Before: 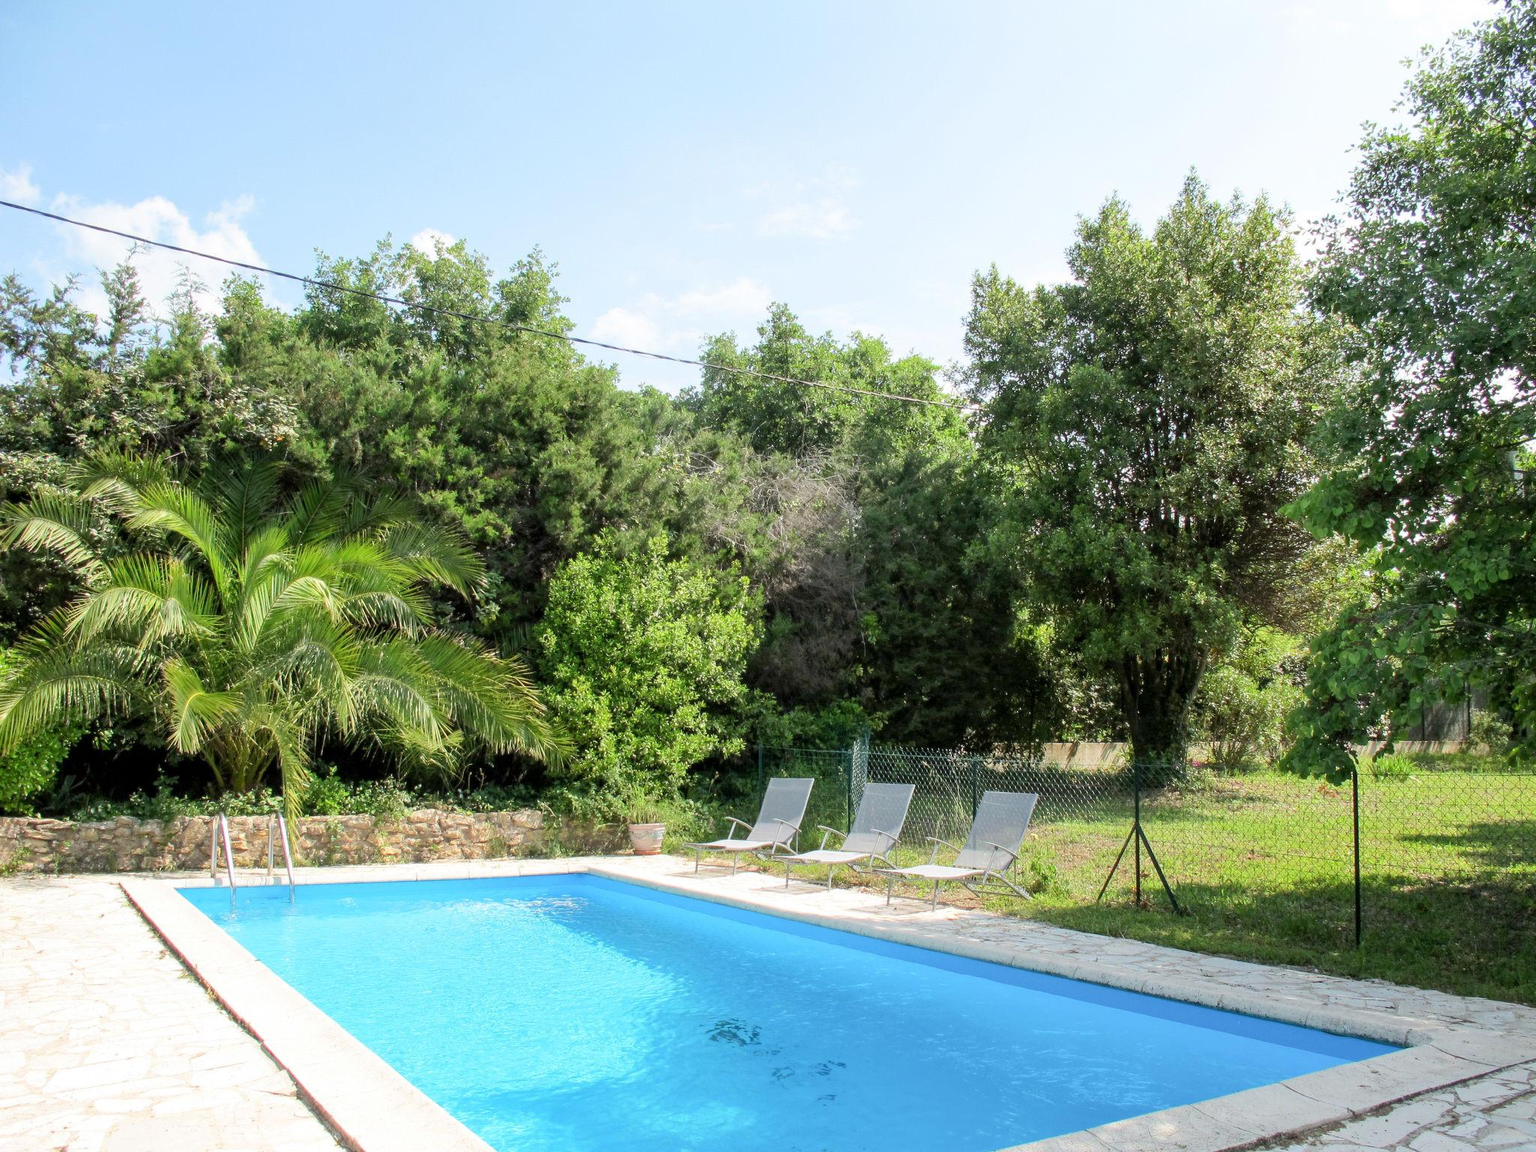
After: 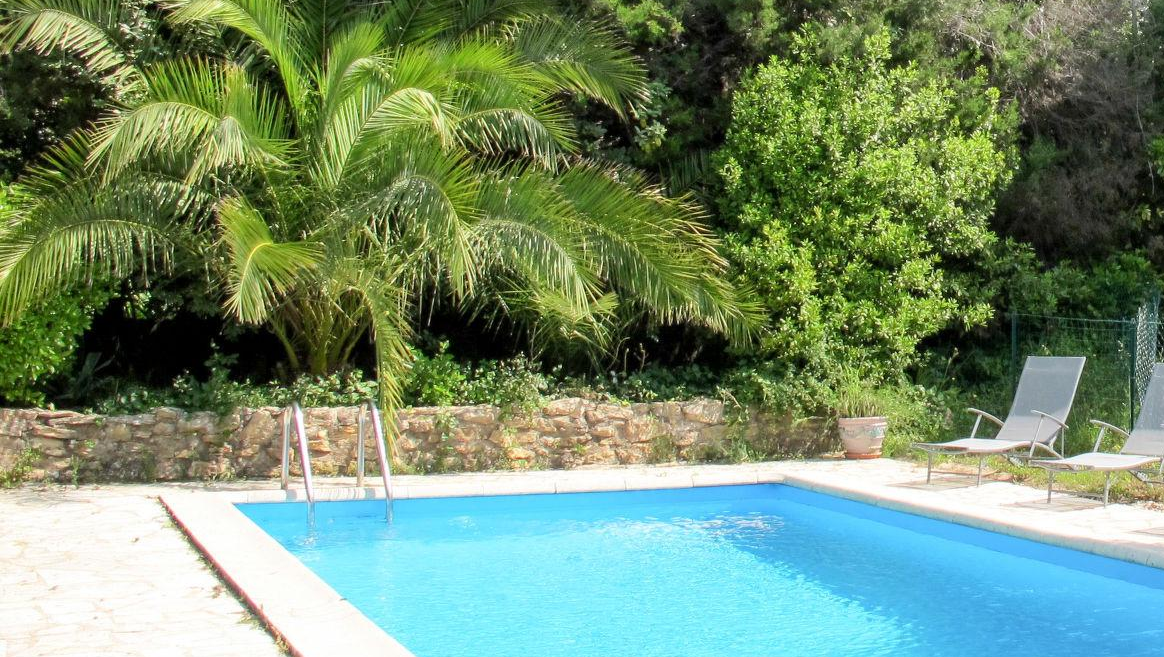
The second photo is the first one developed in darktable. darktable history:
crop: top 44.348%, right 43.148%, bottom 12.838%
